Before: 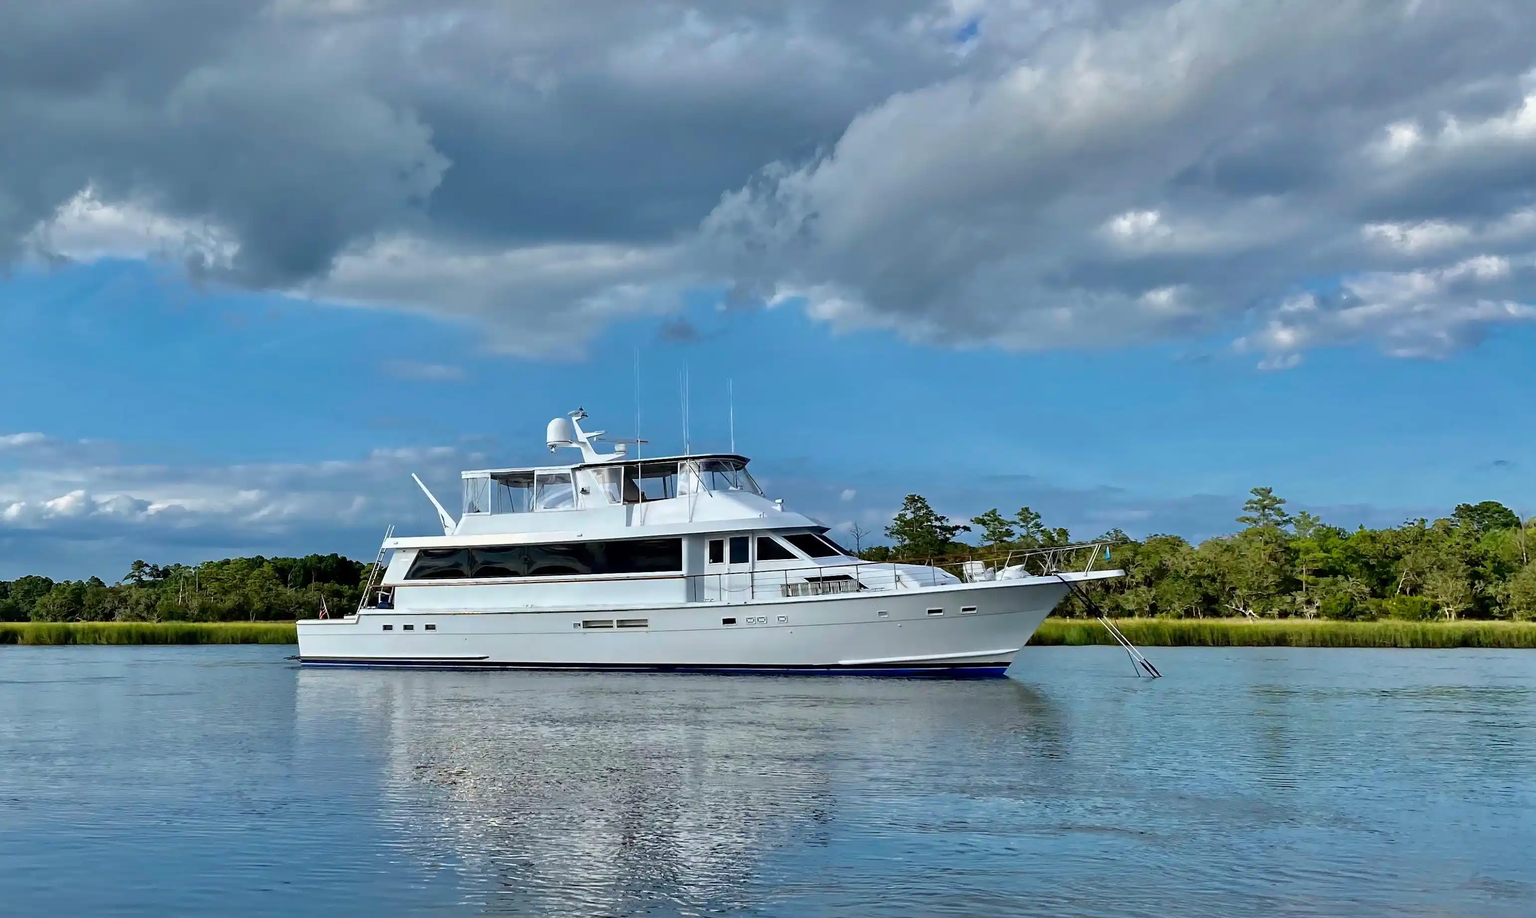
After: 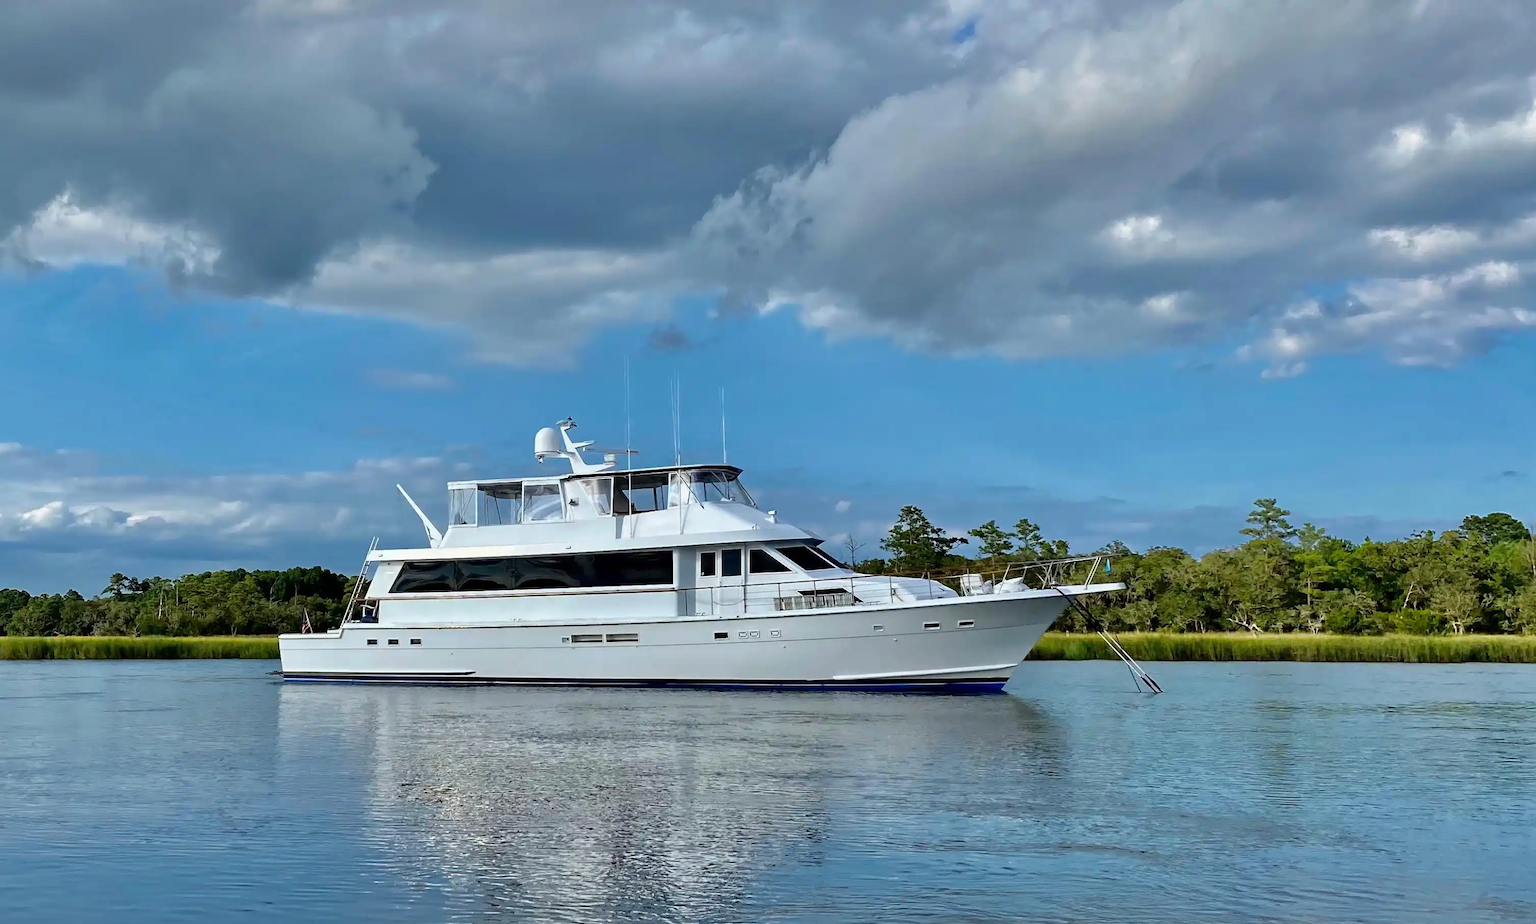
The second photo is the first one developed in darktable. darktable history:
color correction: highlights b* 0.04
crop and rotate: left 1.57%, right 0.593%, bottom 1.541%
